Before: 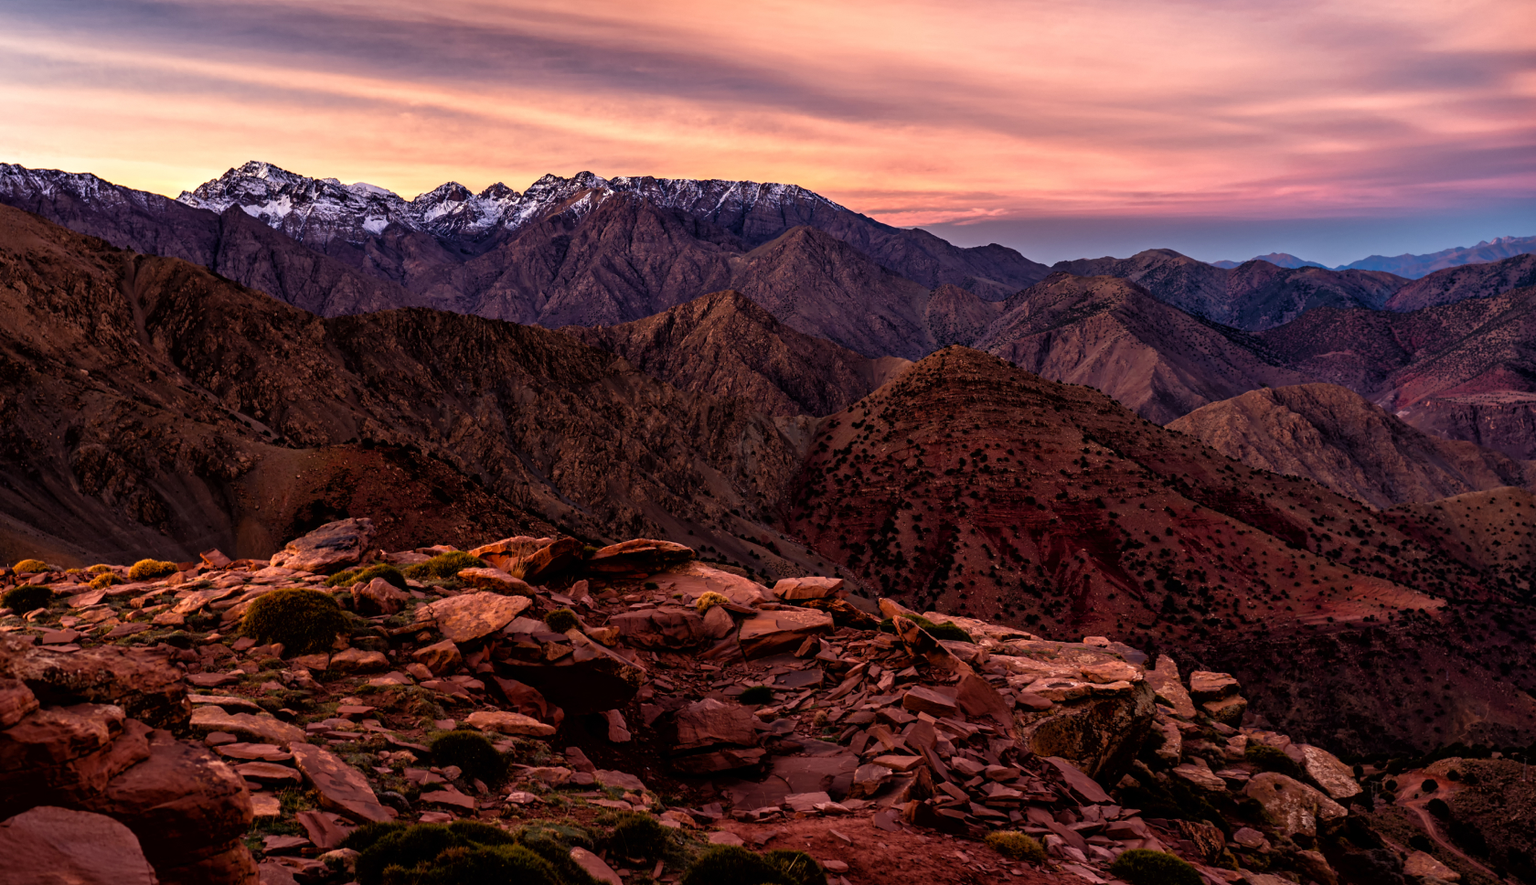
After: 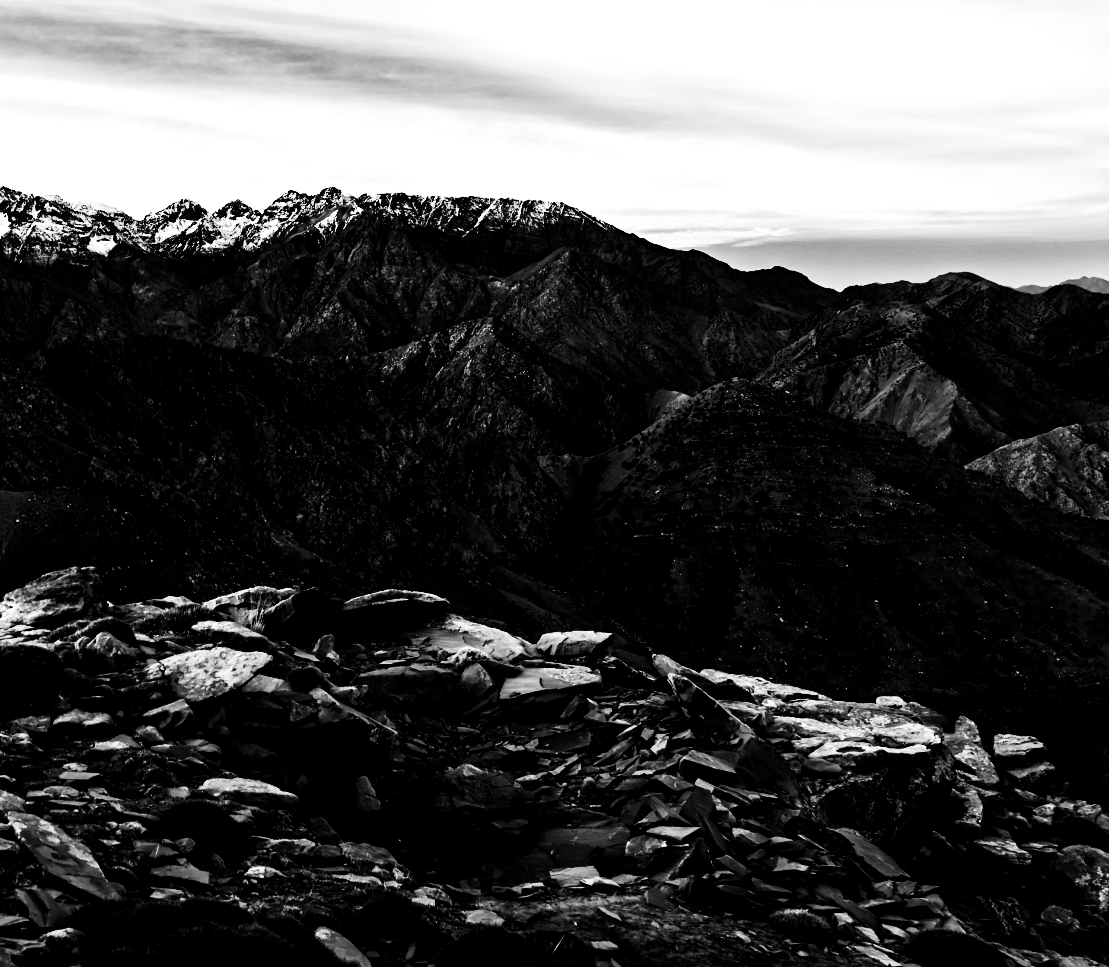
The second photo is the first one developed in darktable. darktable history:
exposure: black level correction 0, exposure 1 EV, compensate highlight preservation false
contrast brightness saturation: contrast 0.02, brightness -1, saturation -1
crop and rotate: left 18.442%, right 15.508%
rgb curve: curves: ch0 [(0, 0) (0.21, 0.15) (0.24, 0.21) (0.5, 0.75) (0.75, 0.96) (0.89, 0.99) (1, 1)]; ch1 [(0, 0.02) (0.21, 0.13) (0.25, 0.2) (0.5, 0.67) (0.75, 0.9) (0.89, 0.97) (1, 1)]; ch2 [(0, 0.02) (0.21, 0.13) (0.25, 0.2) (0.5, 0.67) (0.75, 0.9) (0.89, 0.97) (1, 1)], compensate middle gray true
